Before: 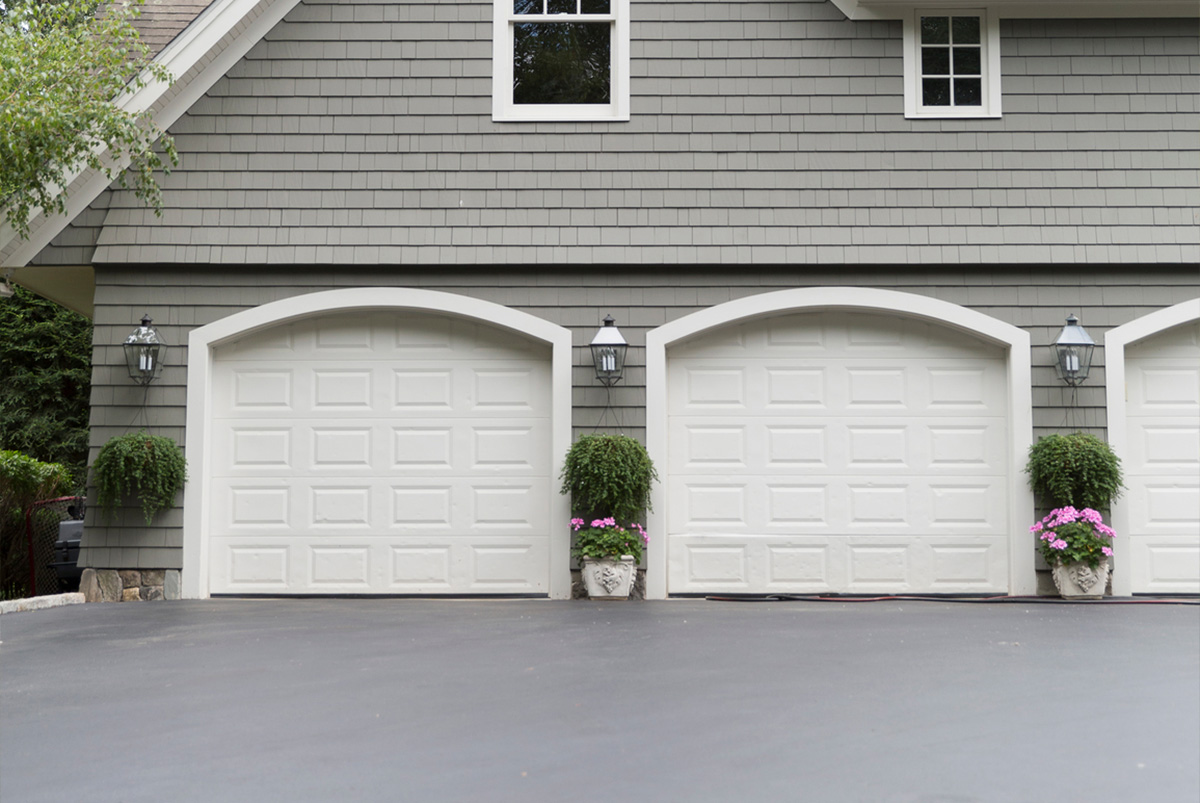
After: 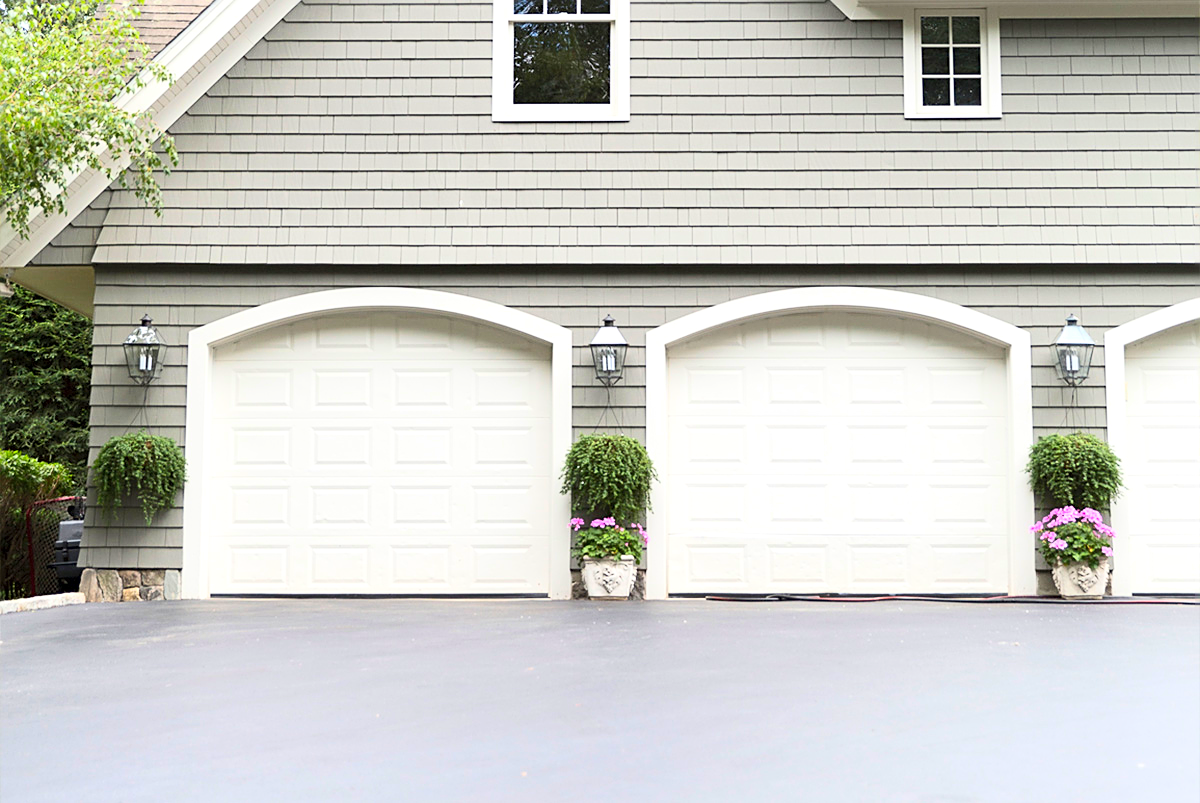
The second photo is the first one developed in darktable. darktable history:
exposure: black level correction 0.001, exposure 0.5 EV, compensate exposure bias true, compensate highlight preservation false
sharpen: on, module defaults
contrast brightness saturation: contrast 0.24, brightness 0.26, saturation 0.39
